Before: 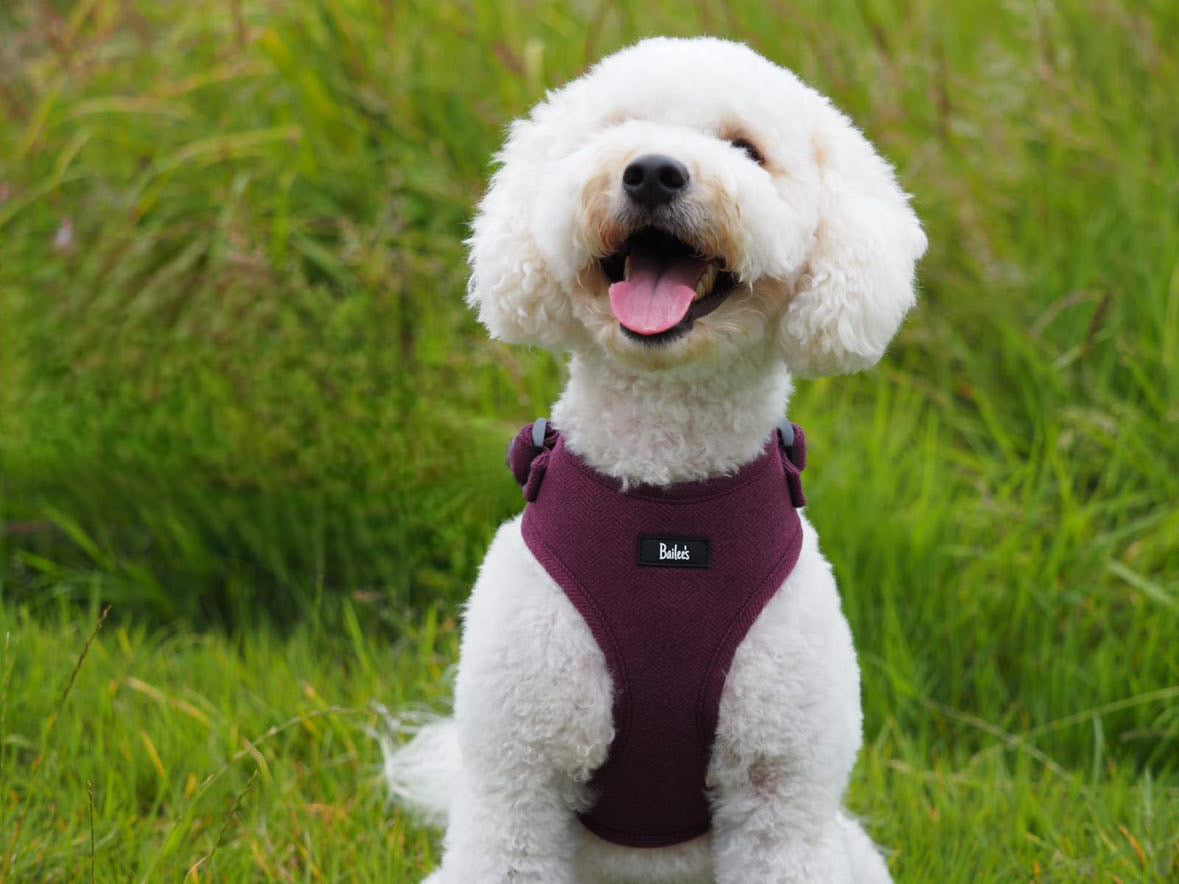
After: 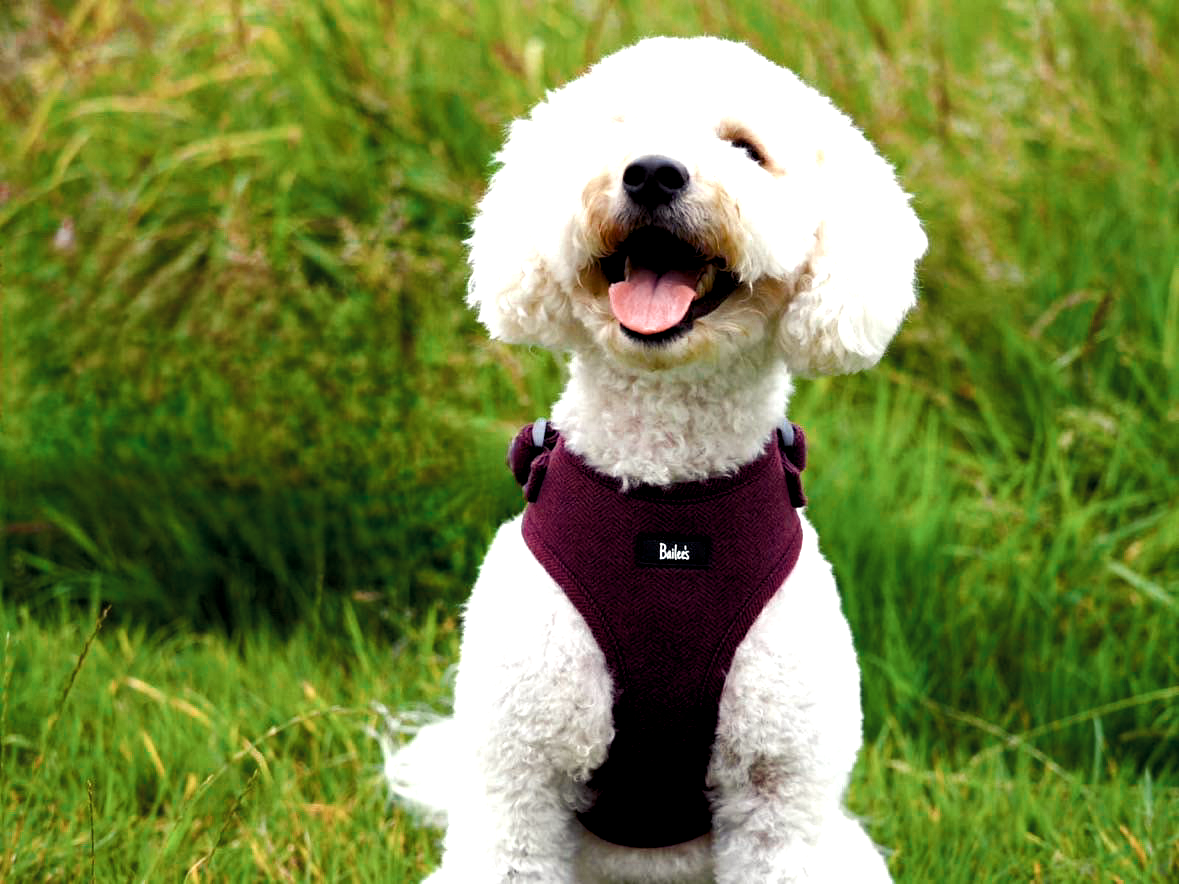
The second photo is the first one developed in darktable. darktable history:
haze removal: compatibility mode true, adaptive false
color zones: curves: ch0 [(0, 0.5) (0.125, 0.4) (0.25, 0.5) (0.375, 0.4) (0.5, 0.4) (0.625, 0.6) (0.75, 0.6) (0.875, 0.5)]; ch1 [(0, 0.35) (0.125, 0.45) (0.25, 0.35) (0.375, 0.35) (0.5, 0.35) (0.625, 0.35) (0.75, 0.45) (0.875, 0.35)]; ch2 [(0, 0.6) (0.125, 0.5) (0.25, 0.5) (0.375, 0.6) (0.5, 0.6) (0.625, 0.5) (0.75, 0.5) (0.875, 0.5)]
color balance rgb: shadows lift › luminance -21.66%, shadows lift › chroma 6.57%, shadows lift › hue 270°, power › chroma 0.68%, power › hue 60°, highlights gain › luminance 6.08%, highlights gain › chroma 1.33%, highlights gain › hue 90°, global offset › luminance -0.87%, perceptual saturation grading › global saturation 26.86%, perceptual saturation grading › highlights -28.39%, perceptual saturation grading › mid-tones 15.22%, perceptual saturation grading › shadows 33.98%, perceptual brilliance grading › highlights 10%, perceptual brilliance grading › mid-tones 5%
tone equalizer: -8 EV -0.417 EV, -7 EV -0.389 EV, -6 EV -0.333 EV, -5 EV -0.222 EV, -3 EV 0.222 EV, -2 EV 0.333 EV, -1 EV 0.389 EV, +0 EV 0.417 EV, edges refinement/feathering 500, mask exposure compensation -1.57 EV, preserve details no
exposure: exposure 0.207 EV, compensate highlight preservation false
